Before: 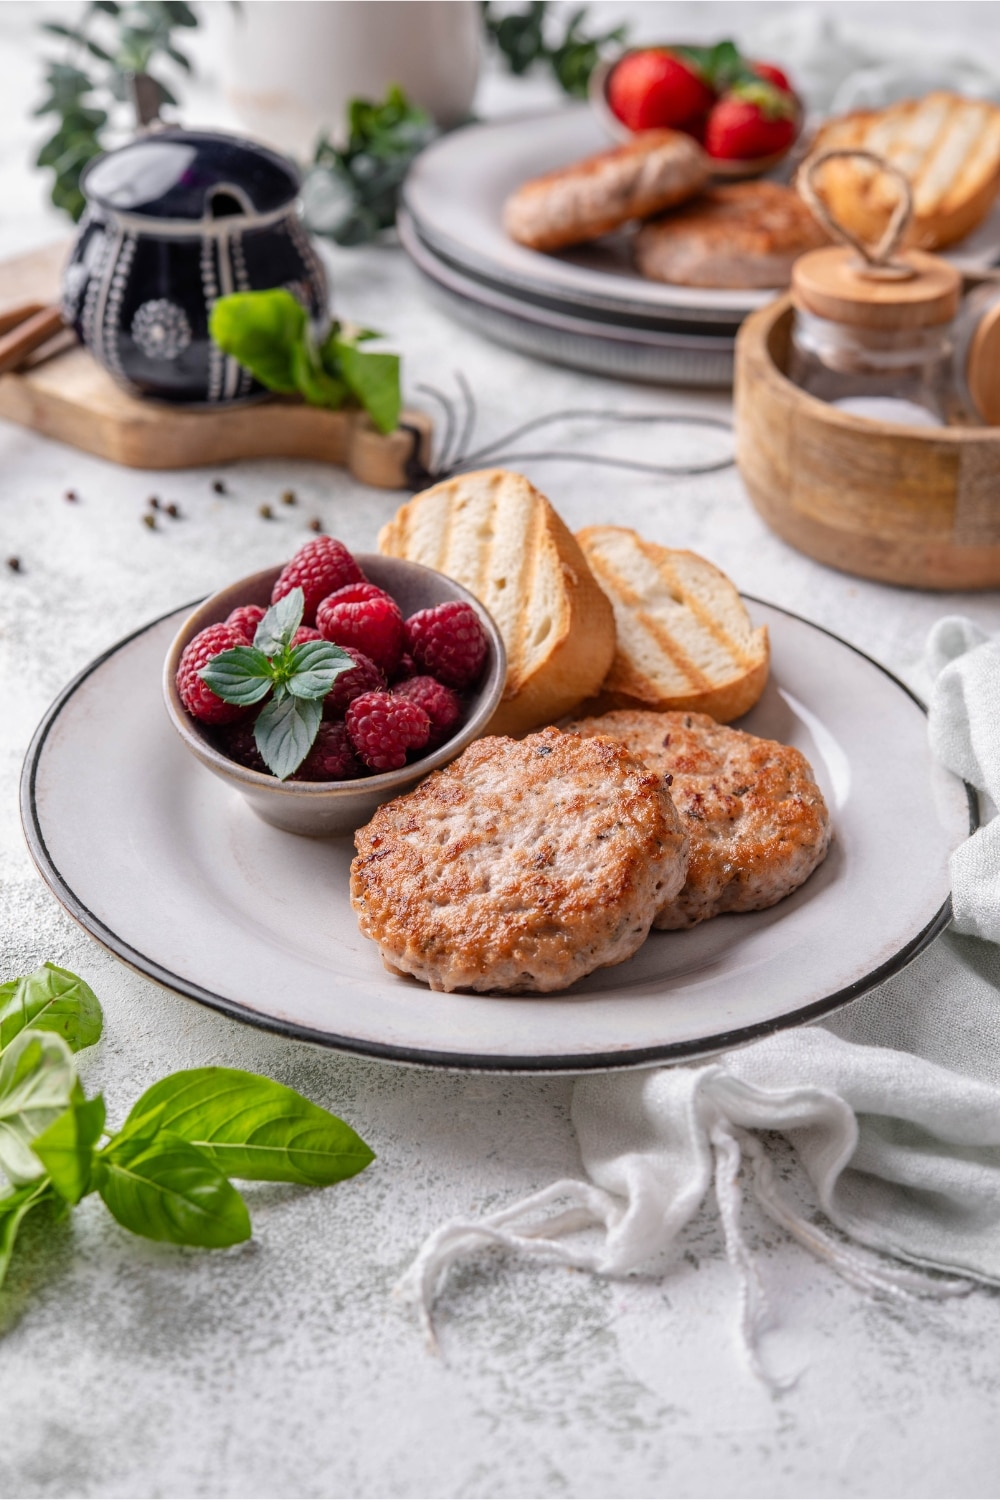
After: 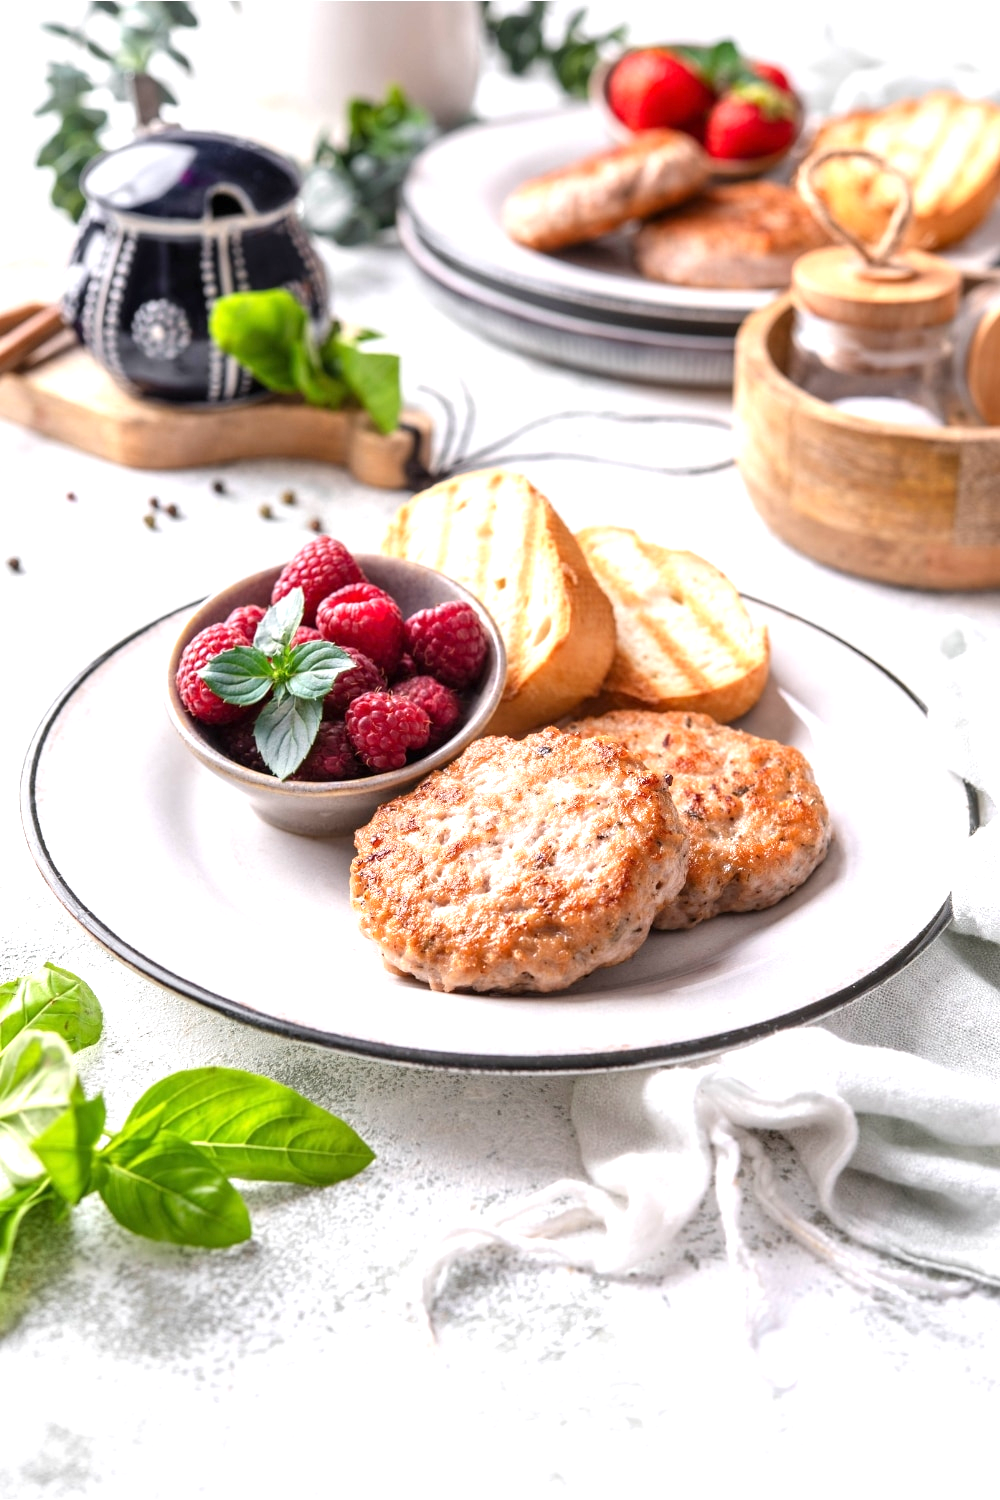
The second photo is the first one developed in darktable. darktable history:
exposure: exposure 0.95 EV, compensate highlight preservation false
